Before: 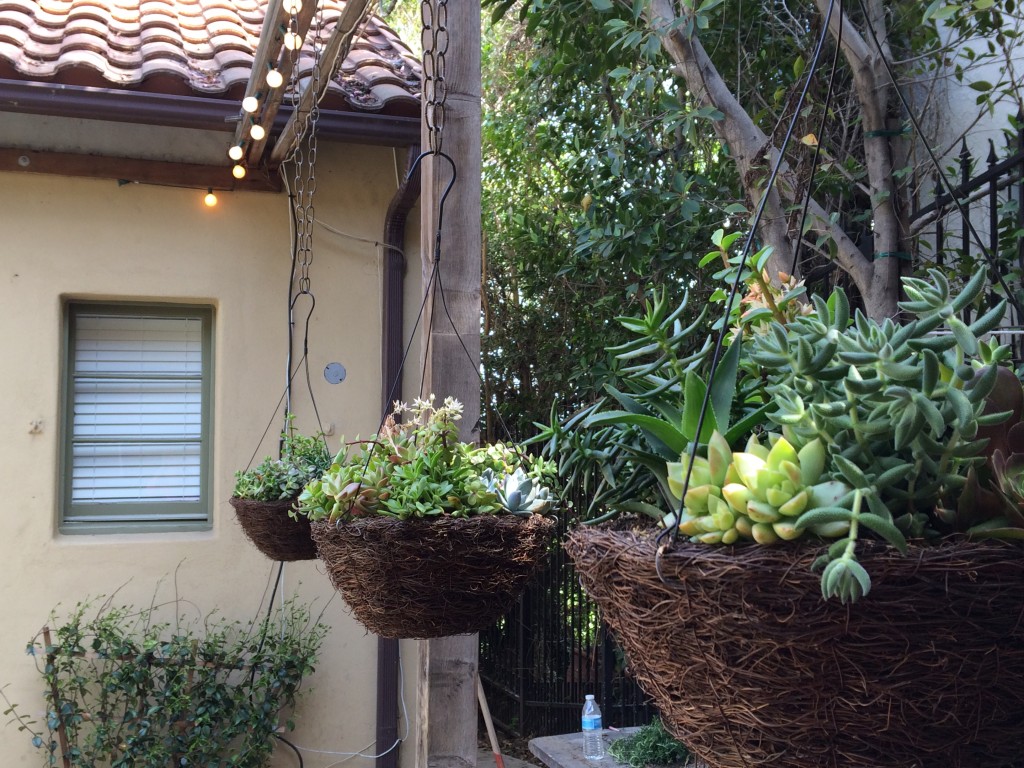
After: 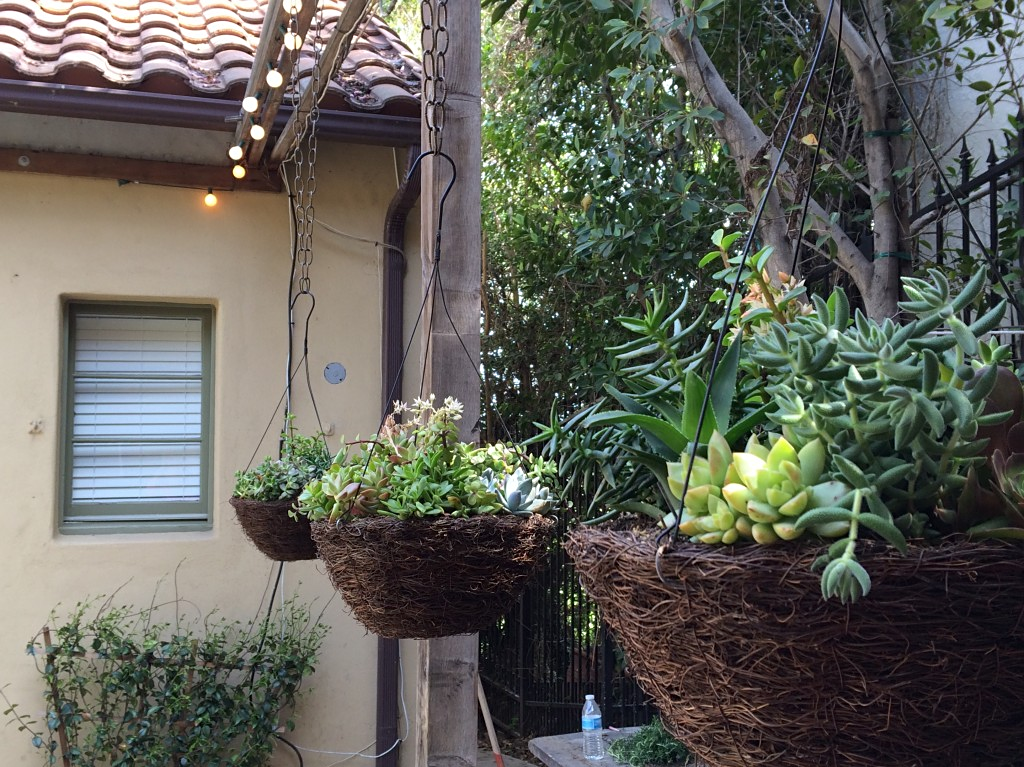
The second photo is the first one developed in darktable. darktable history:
crop: bottom 0.071%
sharpen: amount 0.2
